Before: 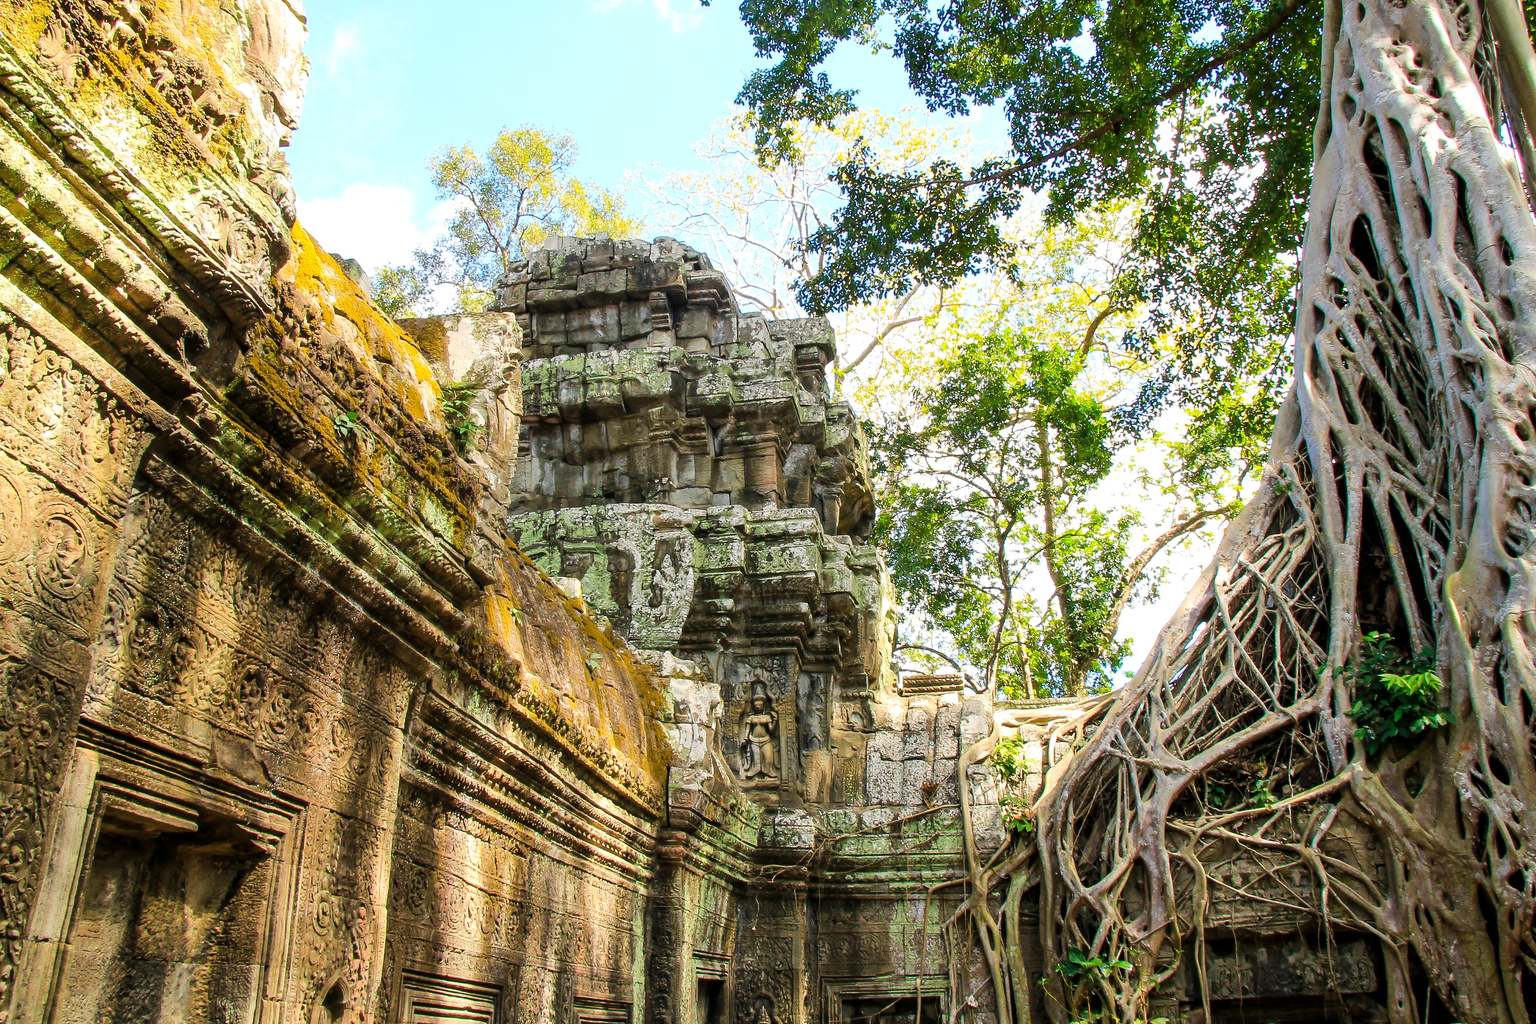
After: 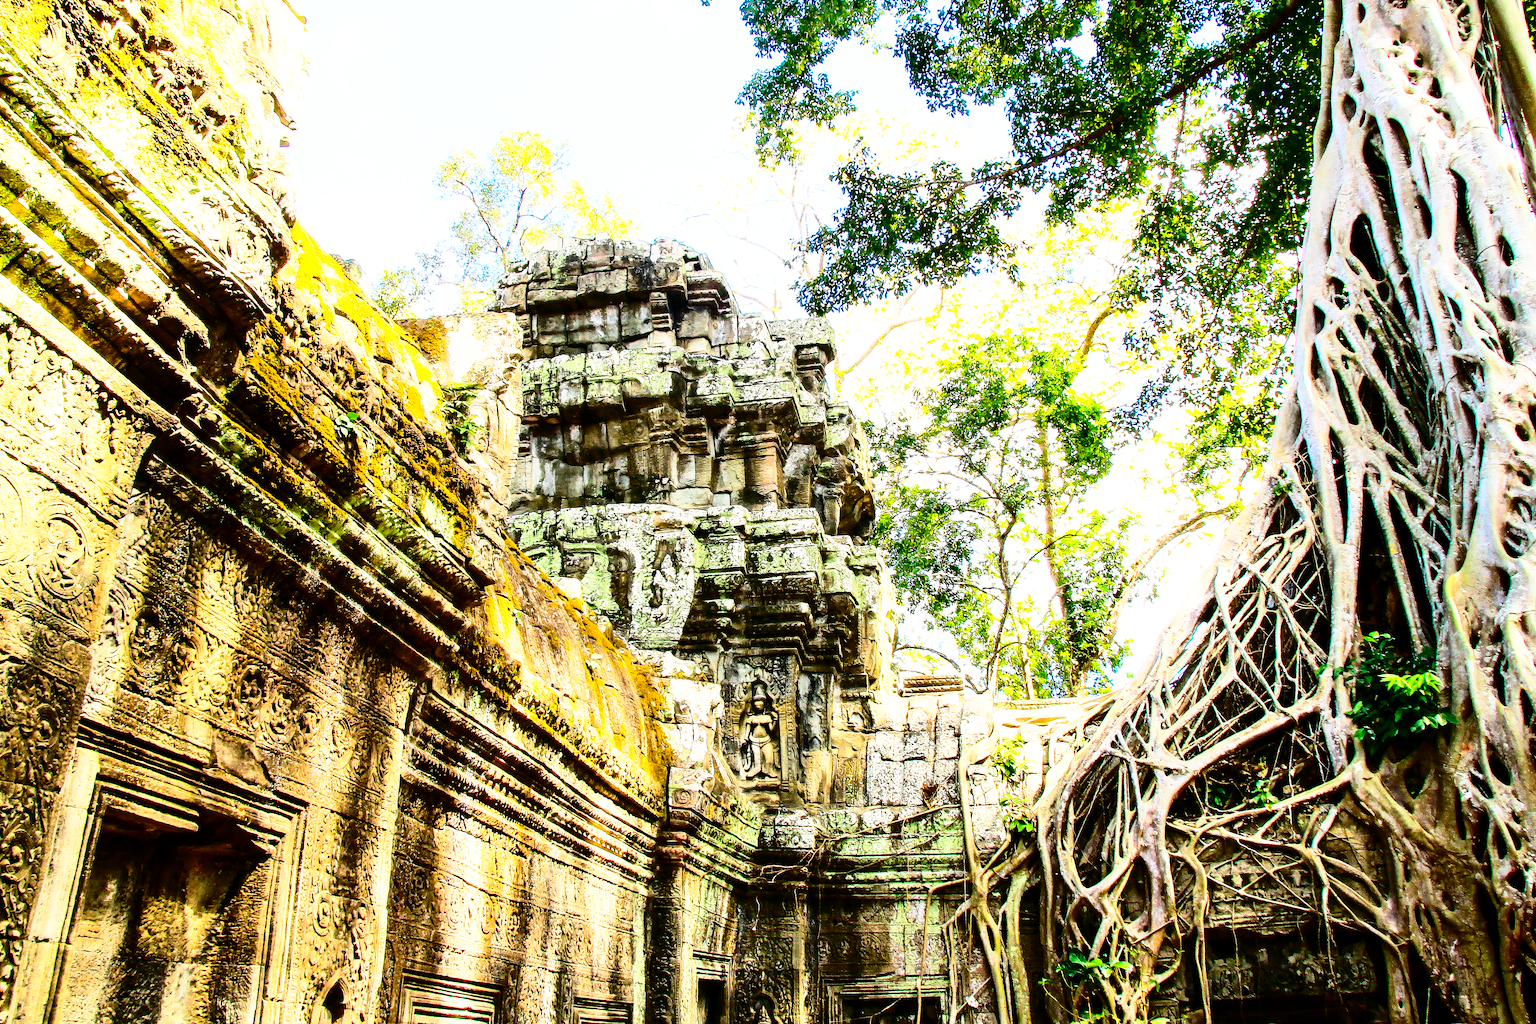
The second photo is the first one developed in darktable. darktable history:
contrast brightness saturation: contrast 0.31, brightness -0.073, saturation 0.17
base curve: curves: ch0 [(0, 0) (0.026, 0.03) (0.109, 0.232) (0.351, 0.748) (0.669, 0.968) (1, 1)], preserve colors none
